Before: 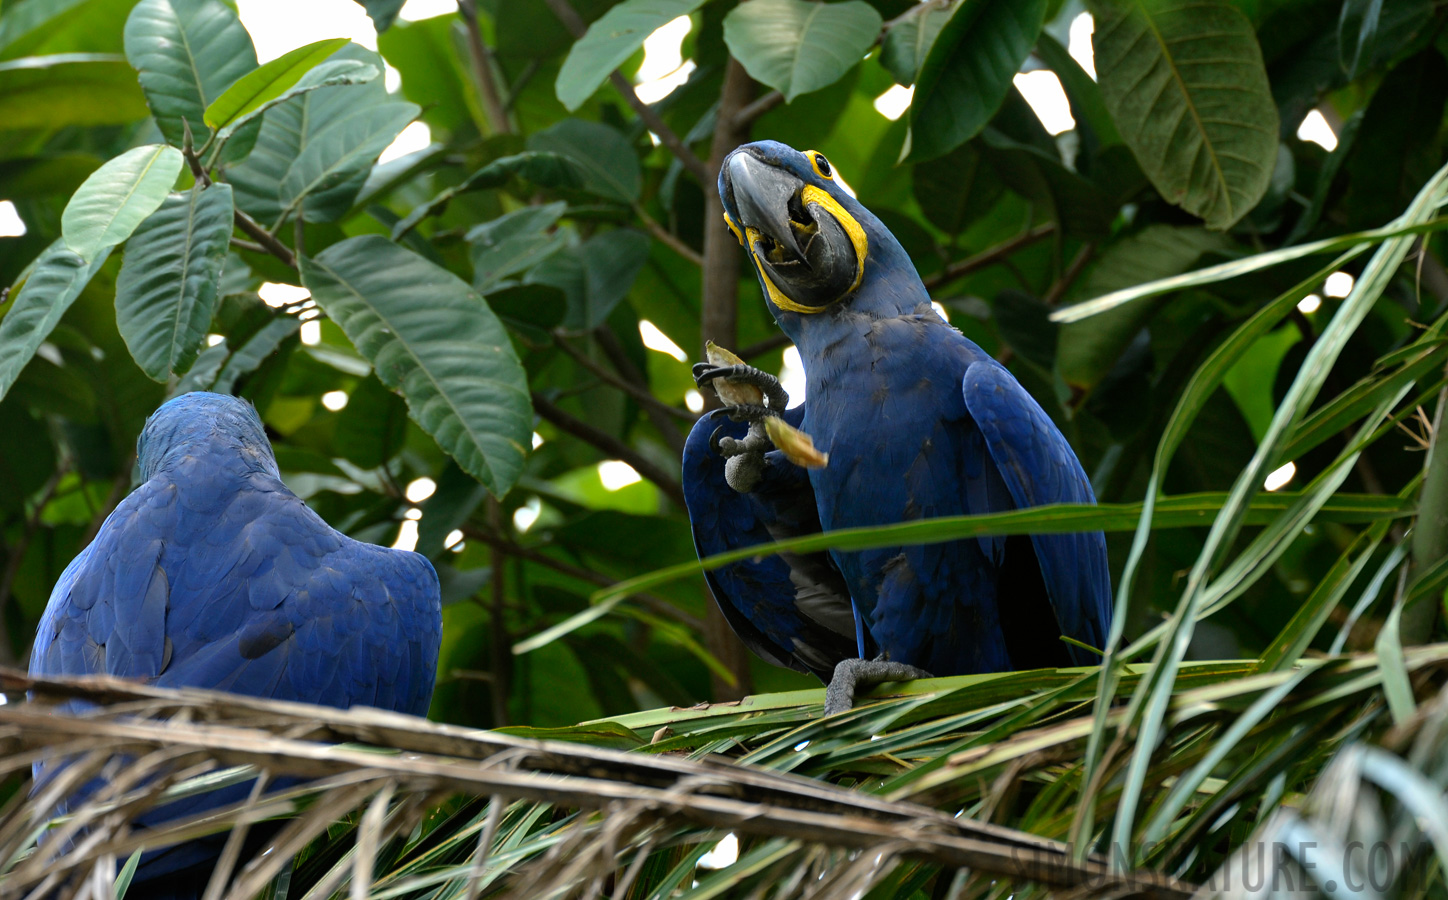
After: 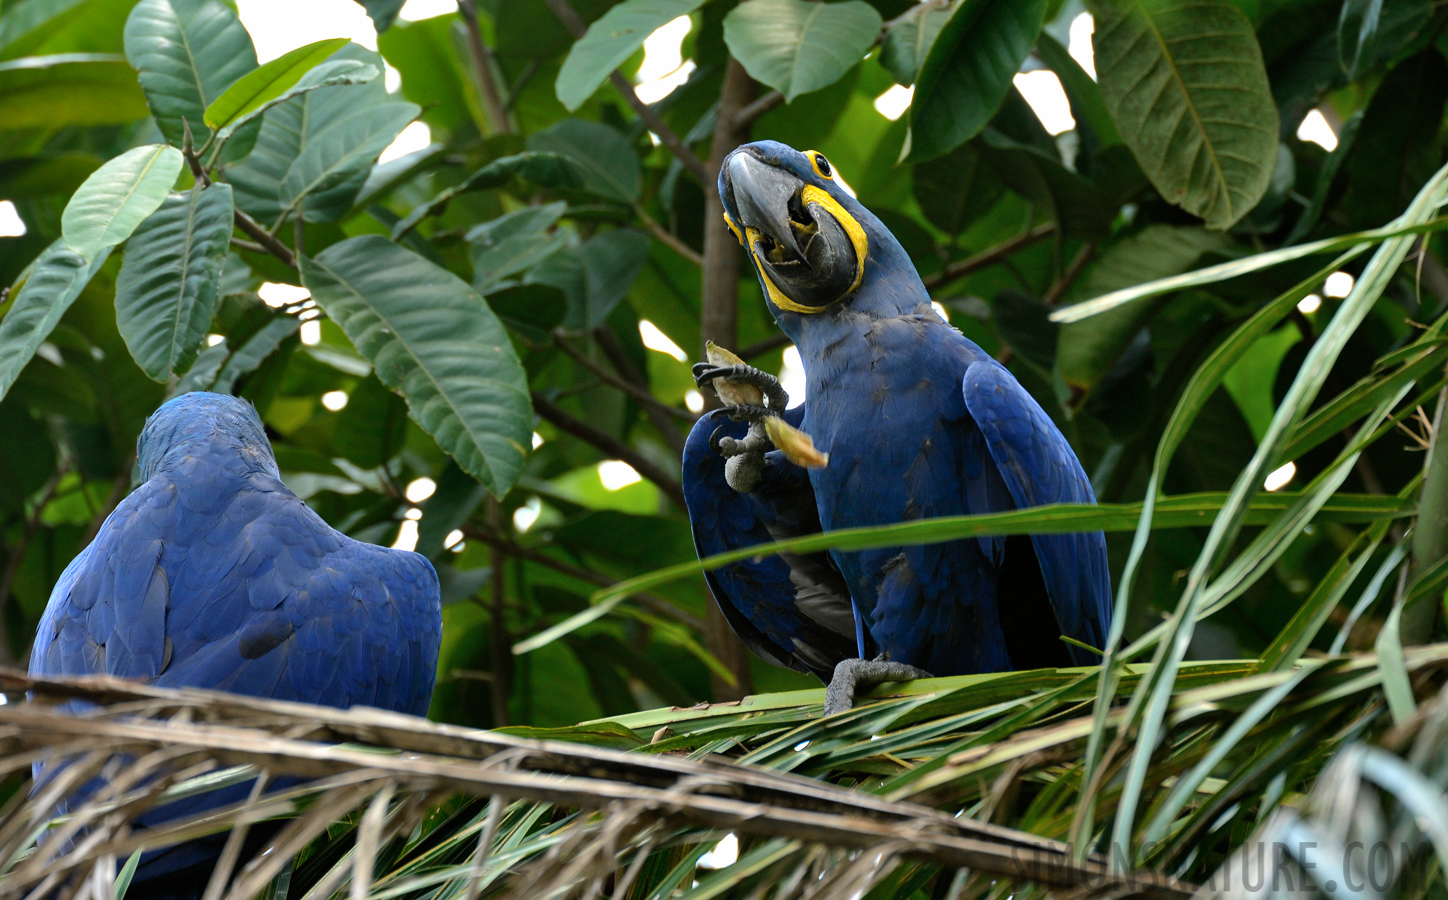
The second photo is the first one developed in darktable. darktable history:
shadows and highlights: shadows 37.31, highlights -27.06, soften with gaussian
